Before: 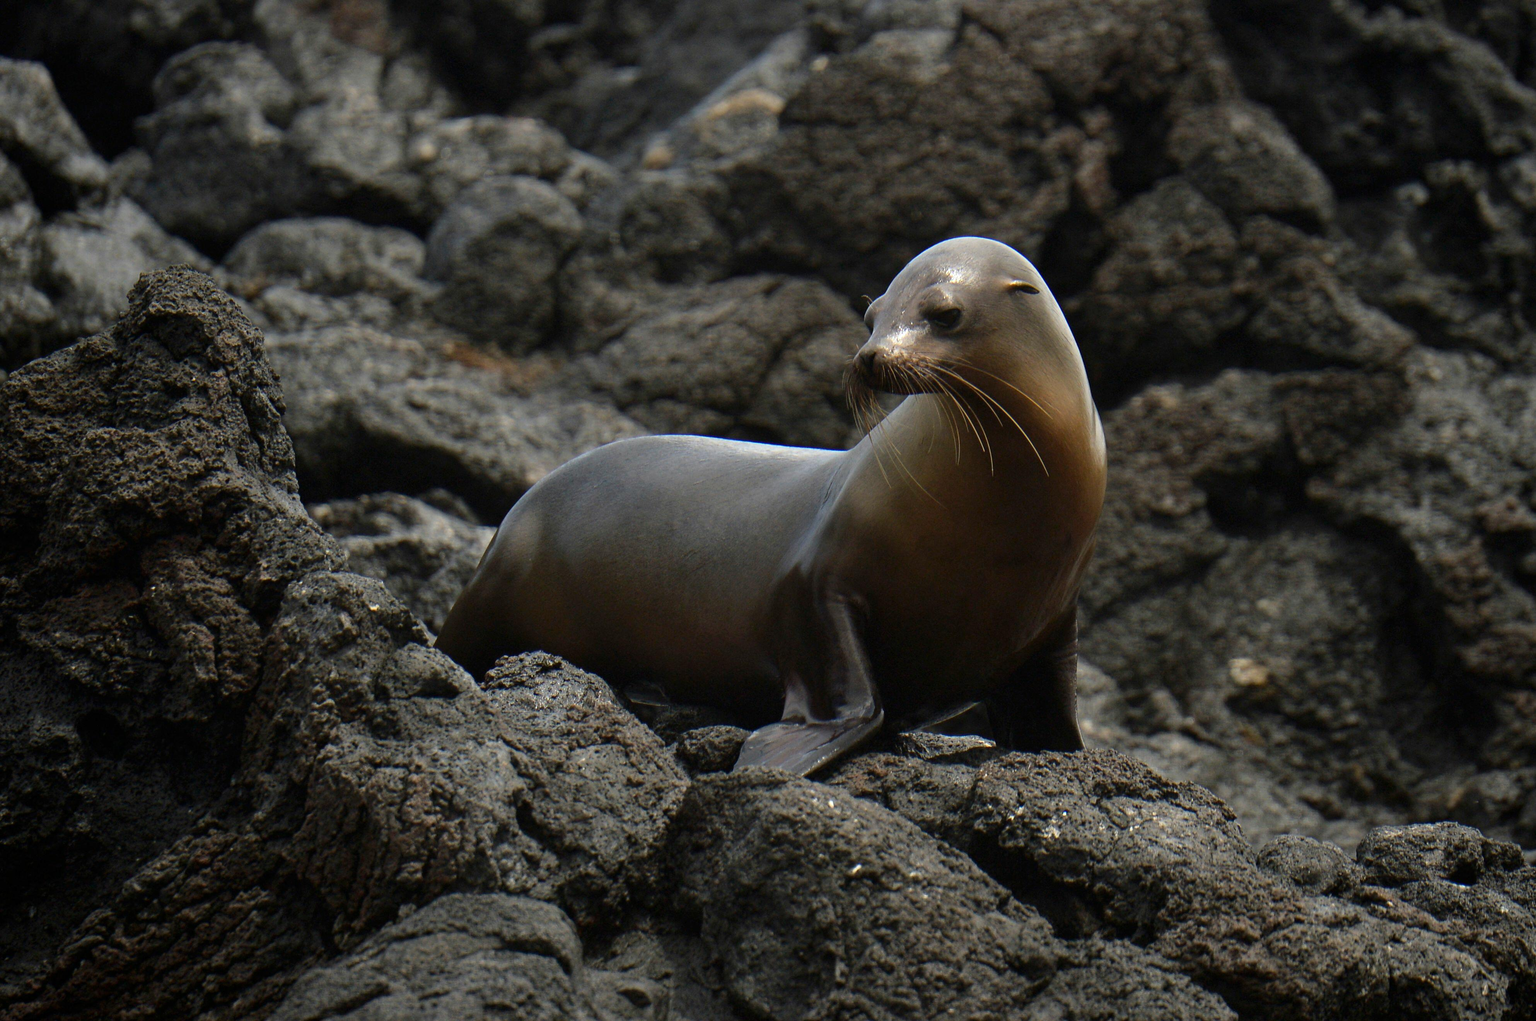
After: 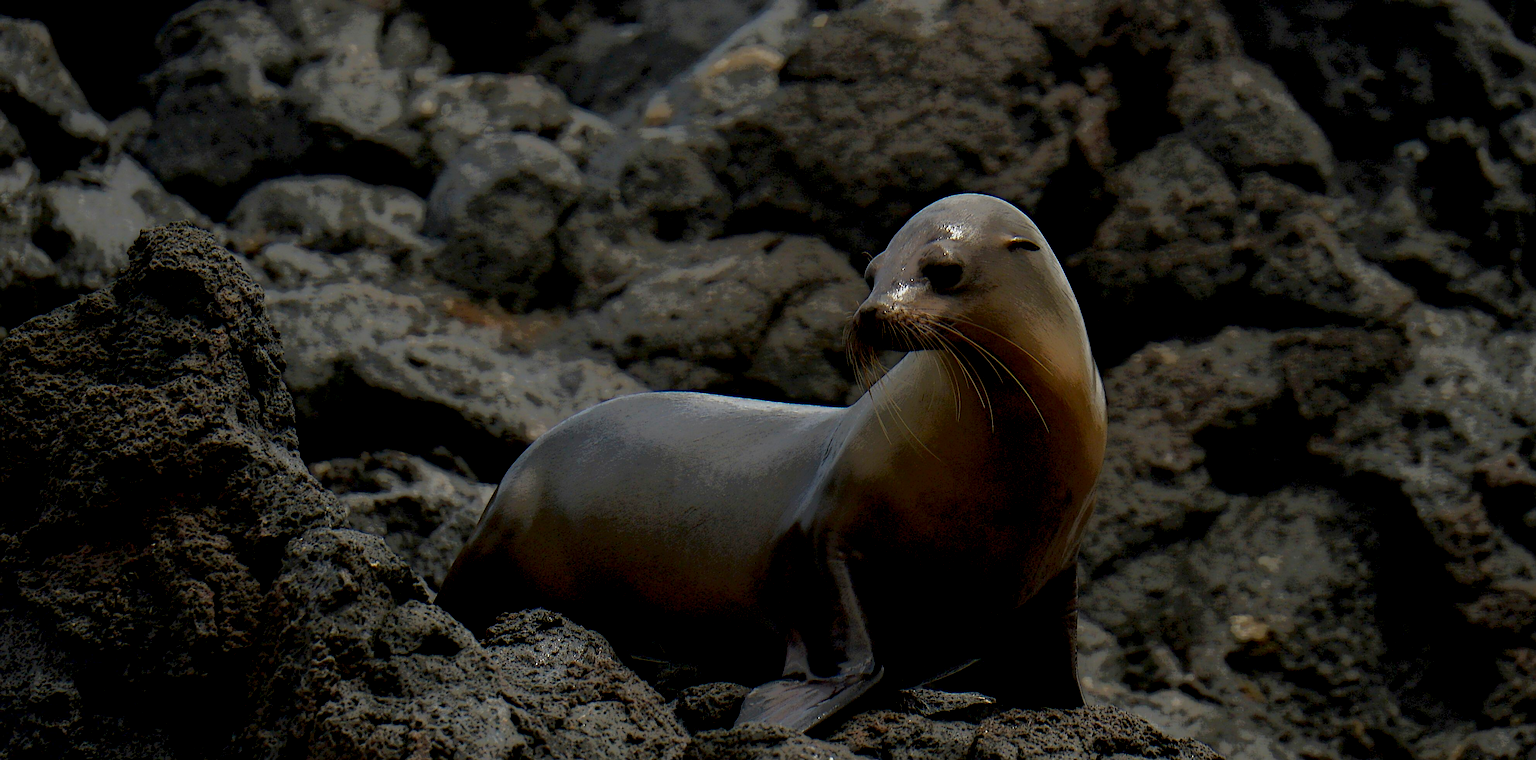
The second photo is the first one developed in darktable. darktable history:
exposure: black level correction 0.001, exposure 0.498 EV, compensate highlight preservation false
local contrast: highlights 5%, shadows 212%, detail 164%, midtone range 0.006
sharpen: on, module defaults
crop: top 4.311%, bottom 21.17%
tone equalizer: -8 EV 0.282 EV, -7 EV 0.414 EV, -6 EV 0.454 EV, -5 EV 0.214 EV, -3 EV -0.248 EV, -2 EV -0.392 EV, -1 EV -0.406 EV, +0 EV -0.261 EV, edges refinement/feathering 500, mask exposure compensation -1.57 EV, preserve details no
